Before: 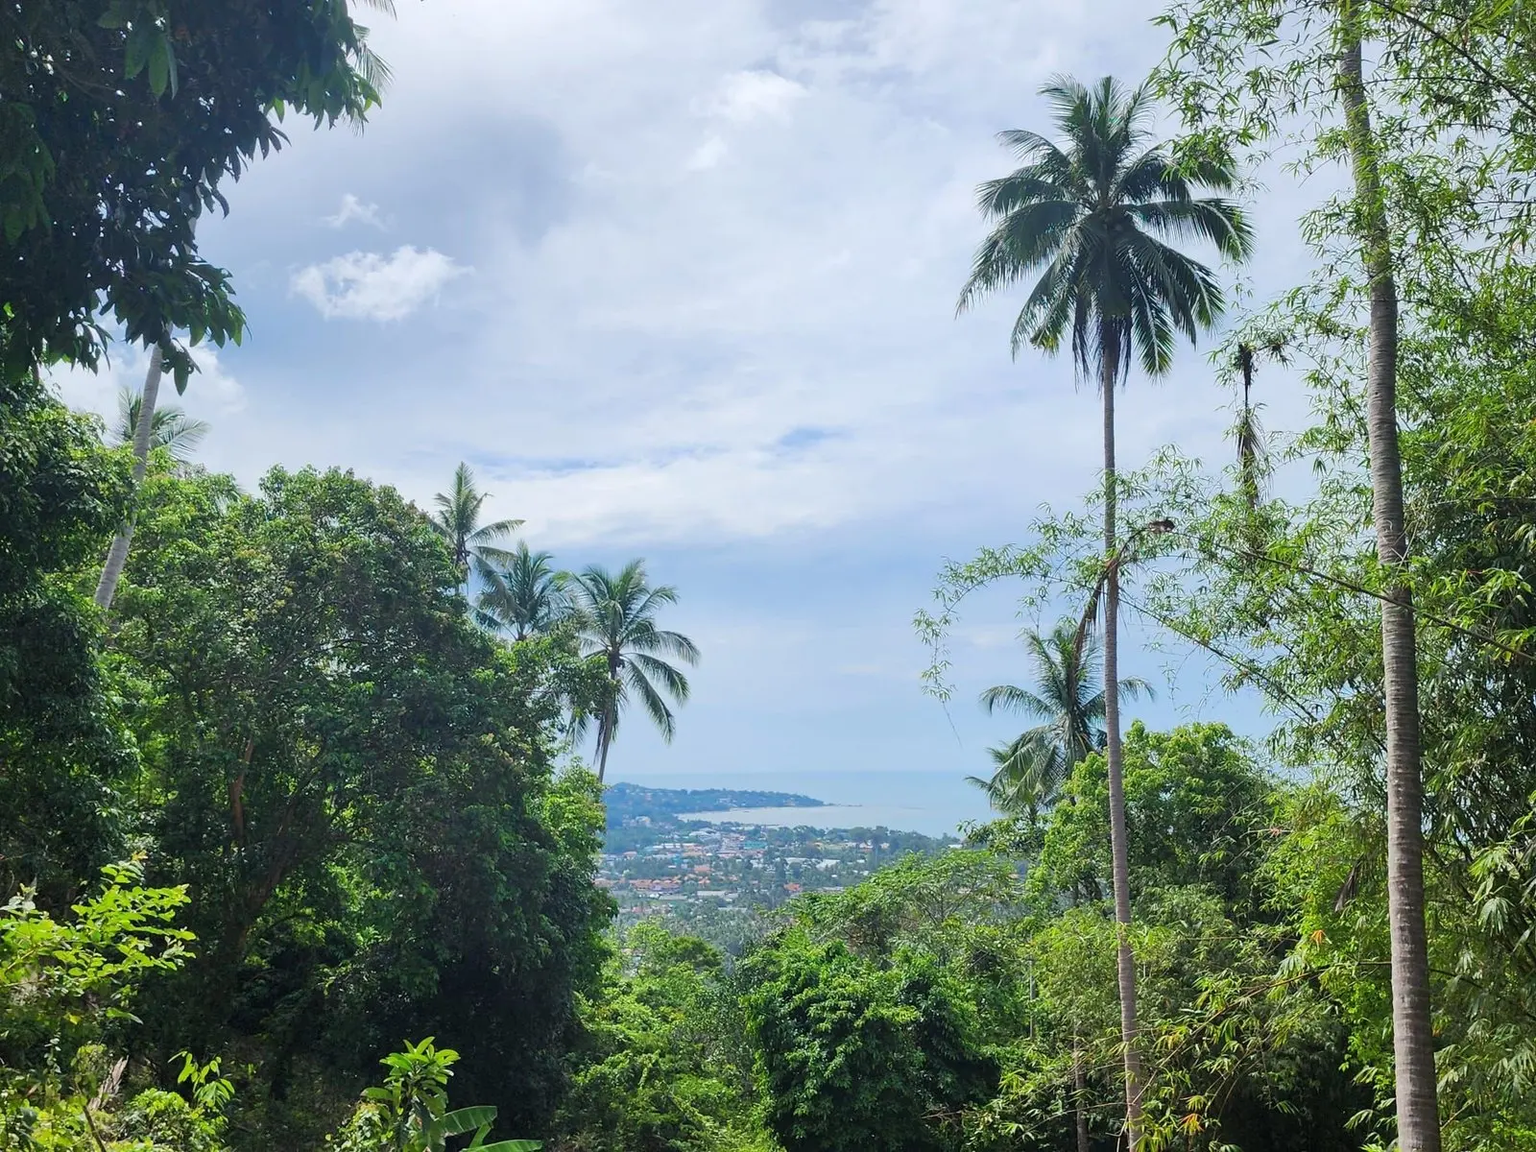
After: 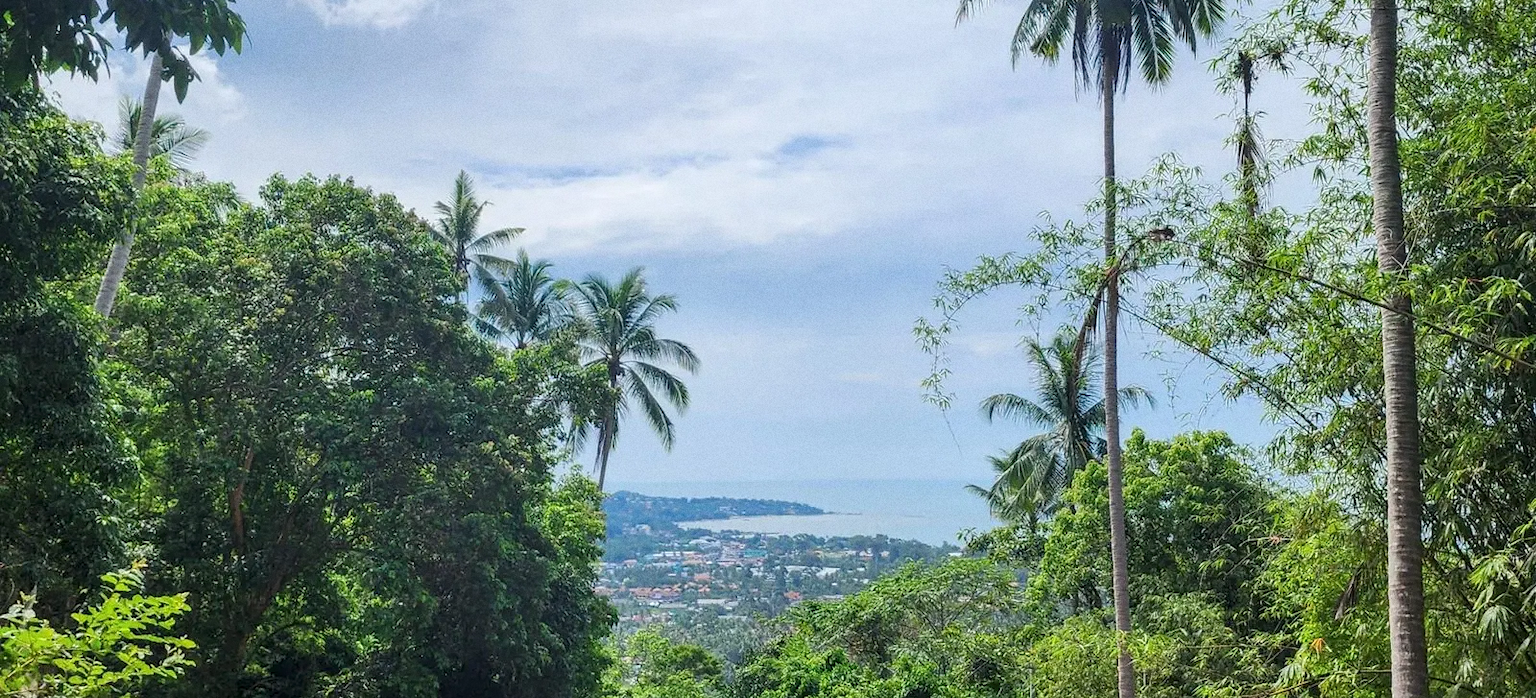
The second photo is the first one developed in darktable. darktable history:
crop and rotate: top 25.357%, bottom 13.942%
grain: coarseness 0.47 ISO
local contrast: on, module defaults
